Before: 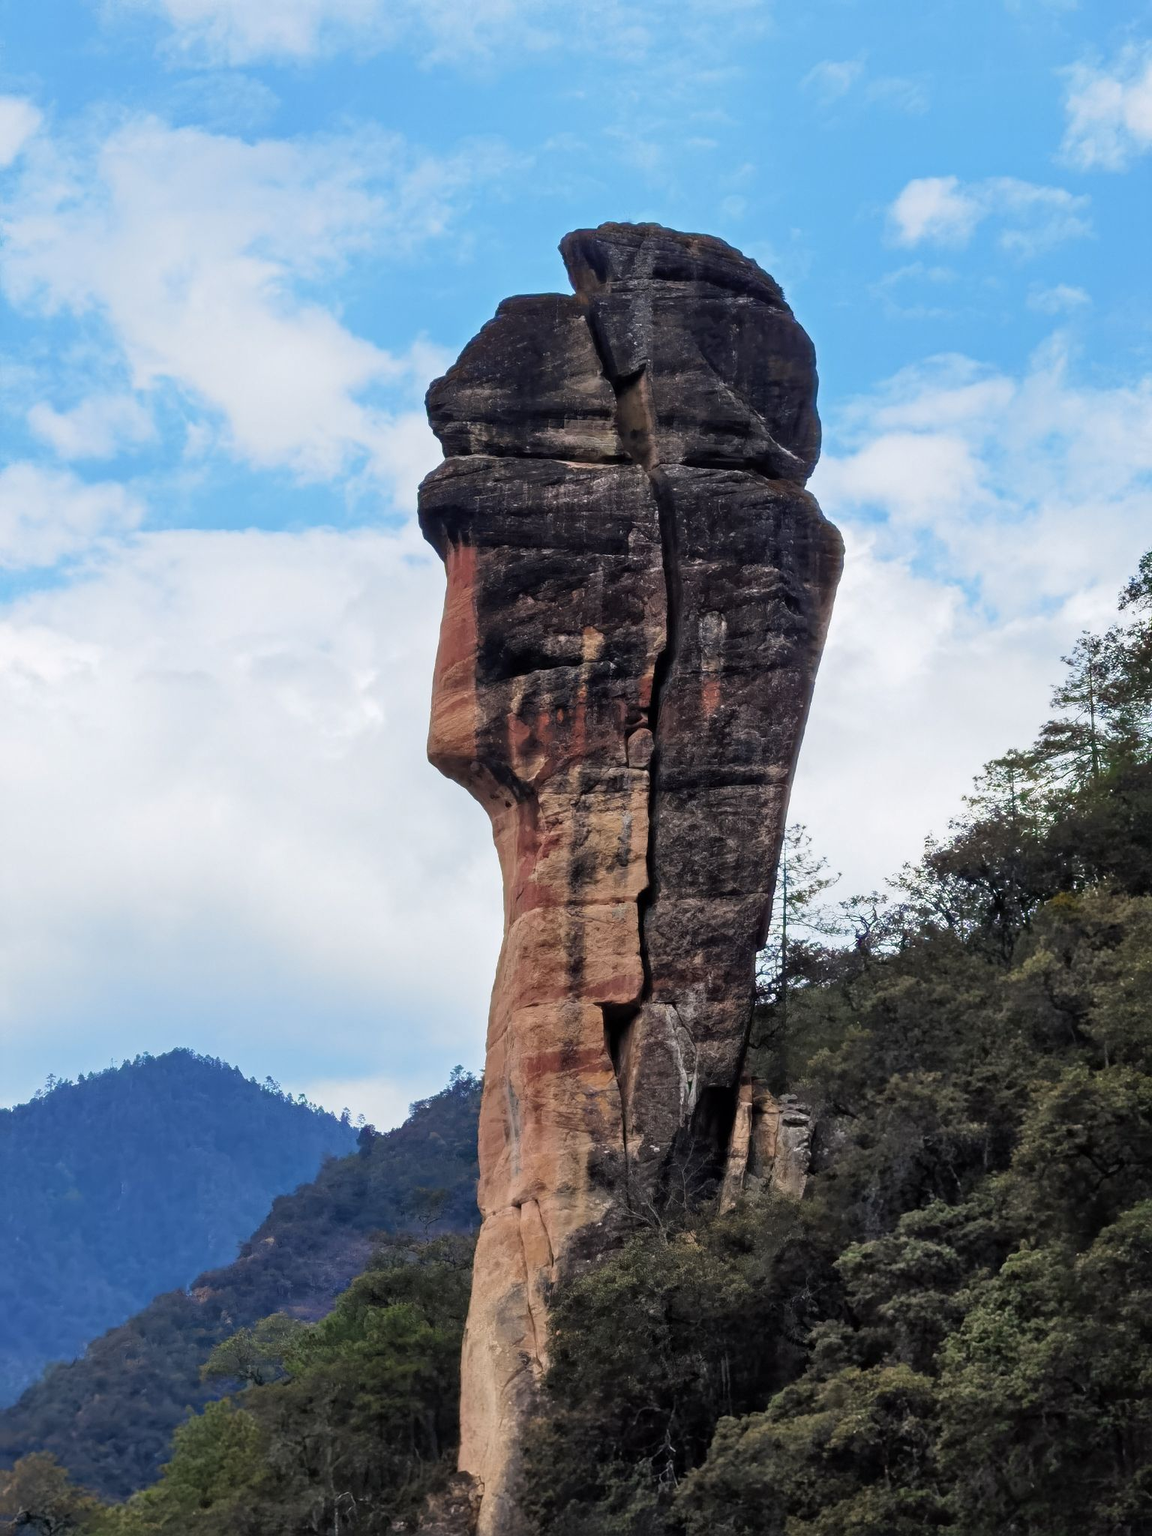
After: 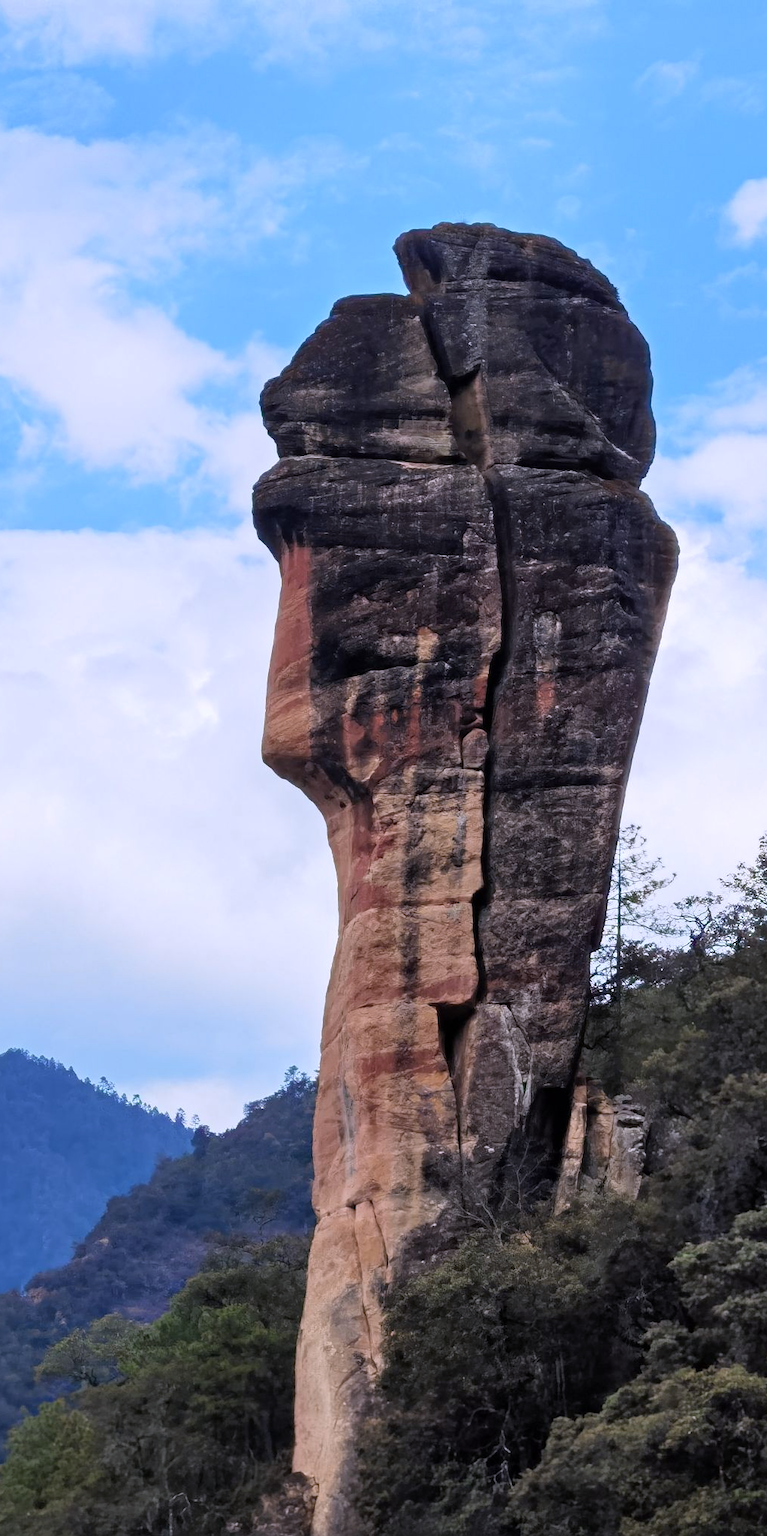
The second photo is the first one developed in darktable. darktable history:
crop and rotate: left 14.436%, right 18.898%
white balance: red 1.004, blue 1.096
